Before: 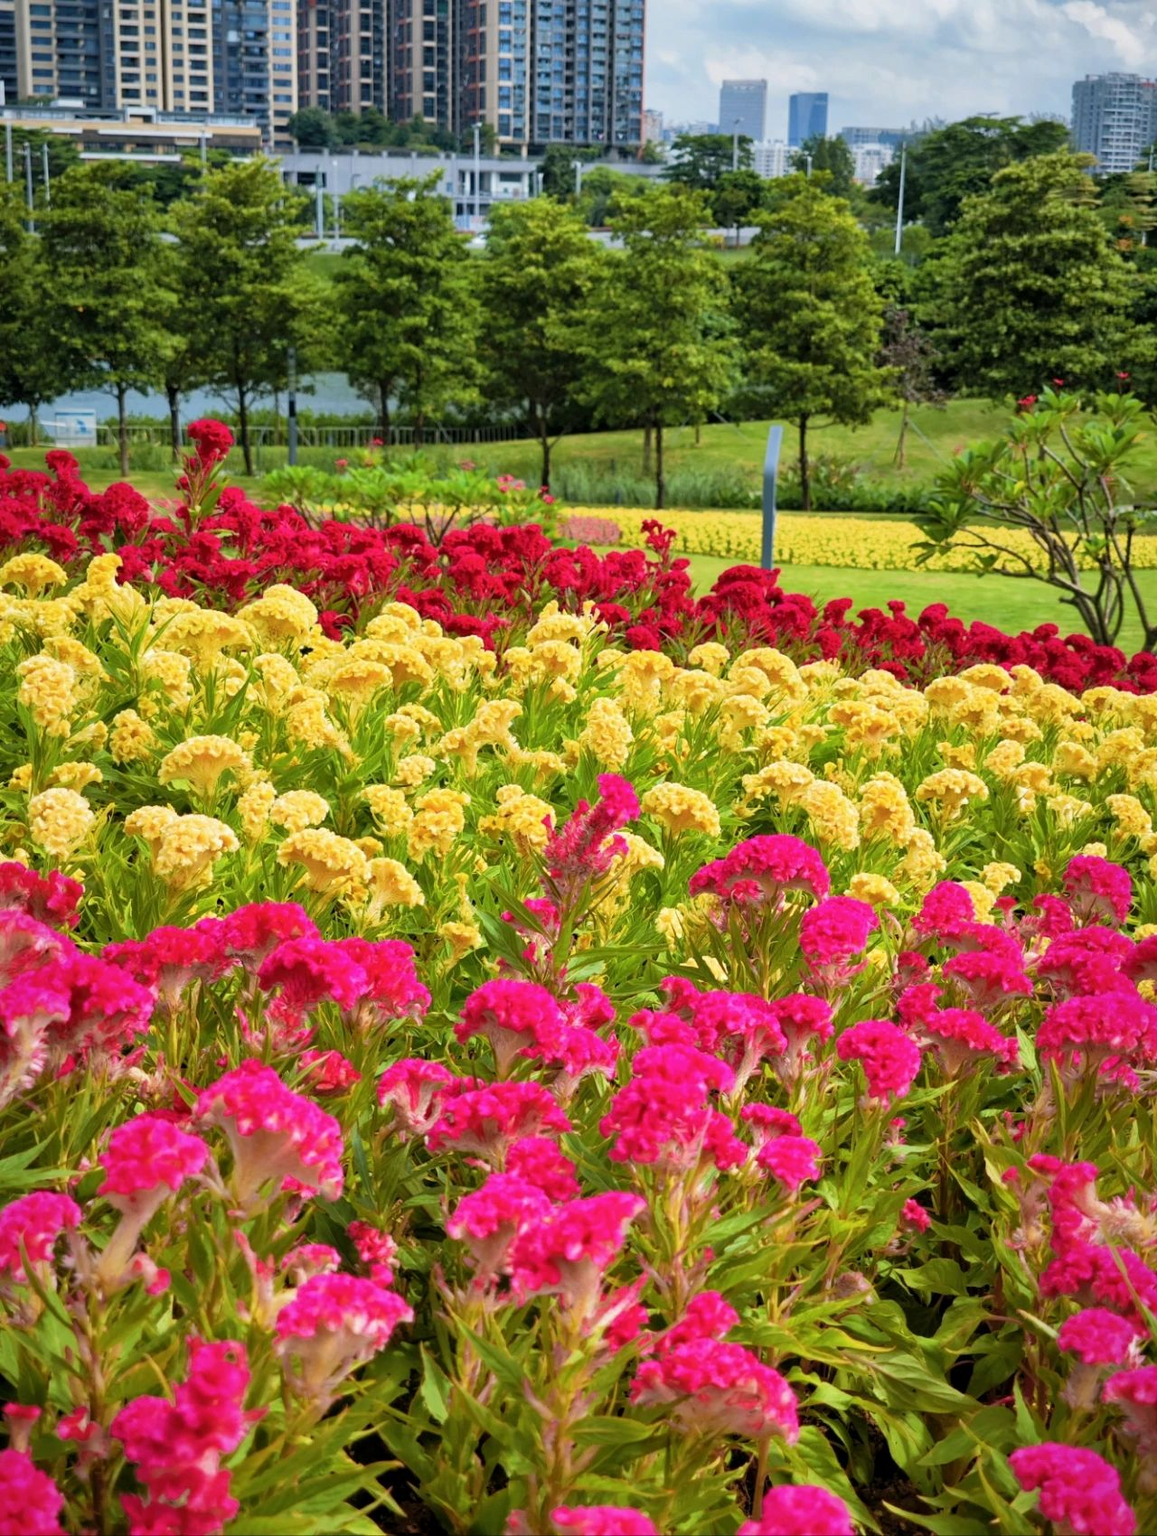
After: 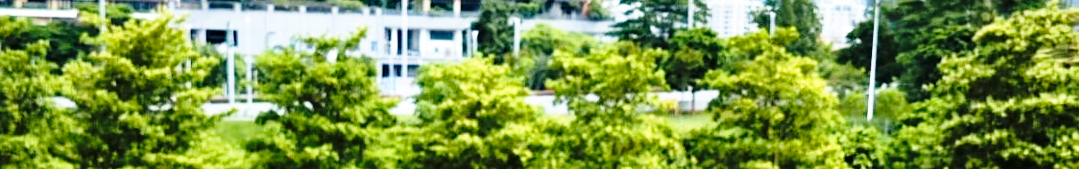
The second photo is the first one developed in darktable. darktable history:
crop and rotate: left 9.644%, top 9.491%, right 6.021%, bottom 80.509%
base curve: curves: ch0 [(0, 0) (0.028, 0.03) (0.105, 0.232) (0.387, 0.748) (0.754, 0.968) (1, 1)], fusion 1, exposure shift 0.576, preserve colors none
tone equalizer: -8 EV -0.417 EV, -7 EV -0.389 EV, -6 EV -0.333 EV, -5 EV -0.222 EV, -3 EV 0.222 EV, -2 EV 0.333 EV, -1 EV 0.389 EV, +0 EV 0.417 EV, edges refinement/feathering 500, mask exposure compensation -1.57 EV, preserve details no
